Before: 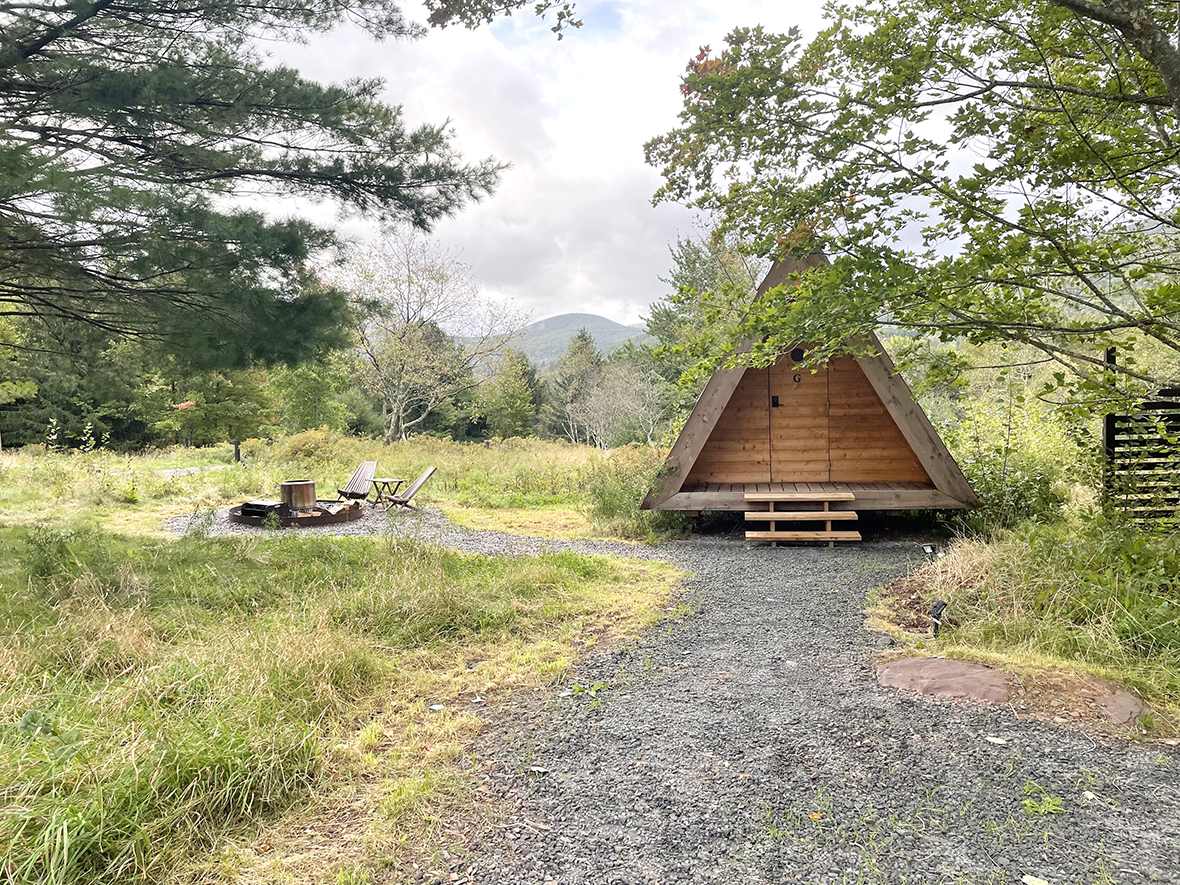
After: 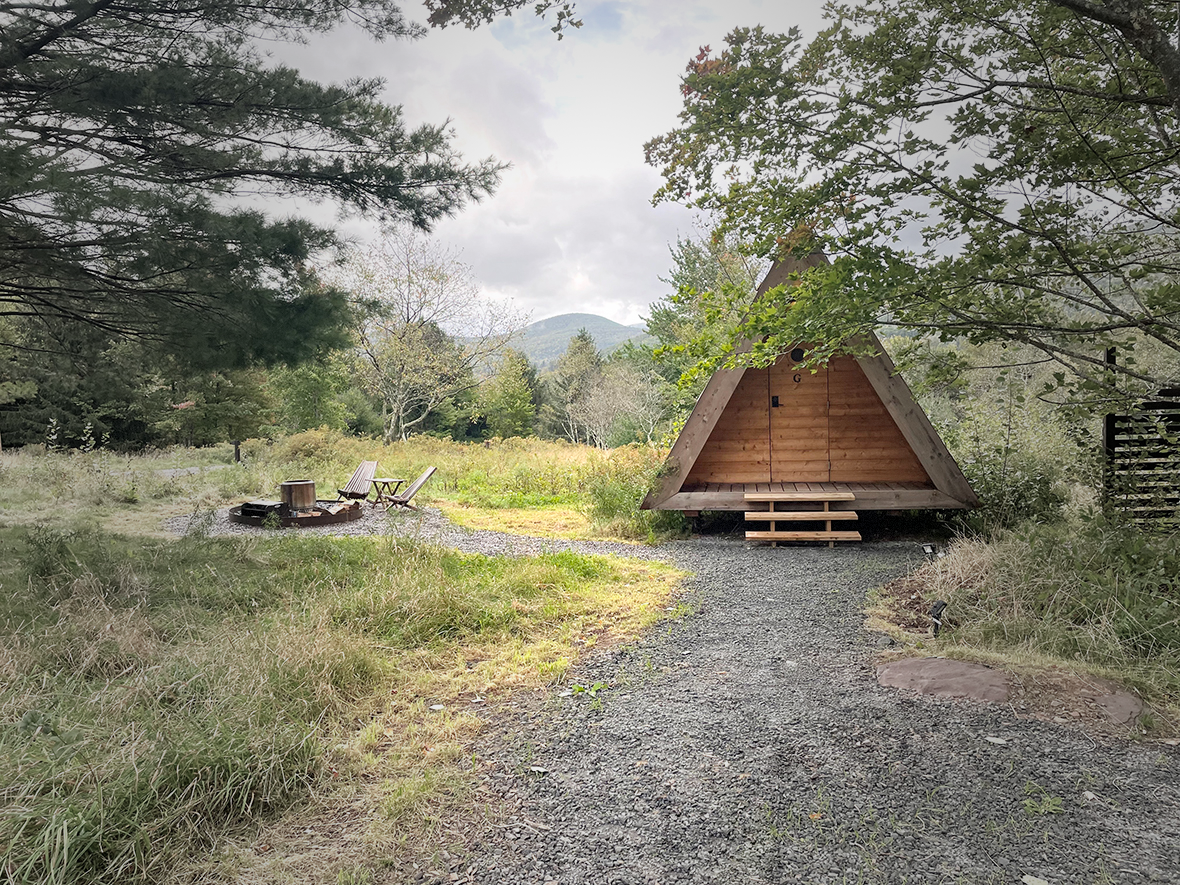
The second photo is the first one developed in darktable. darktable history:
shadows and highlights: radius 335.75, shadows 63.71, highlights 4.08, compress 87.97%, soften with gaussian
vignetting: fall-off start 16.04%, fall-off radius 98.91%, width/height ratio 0.718, dithering 8-bit output
